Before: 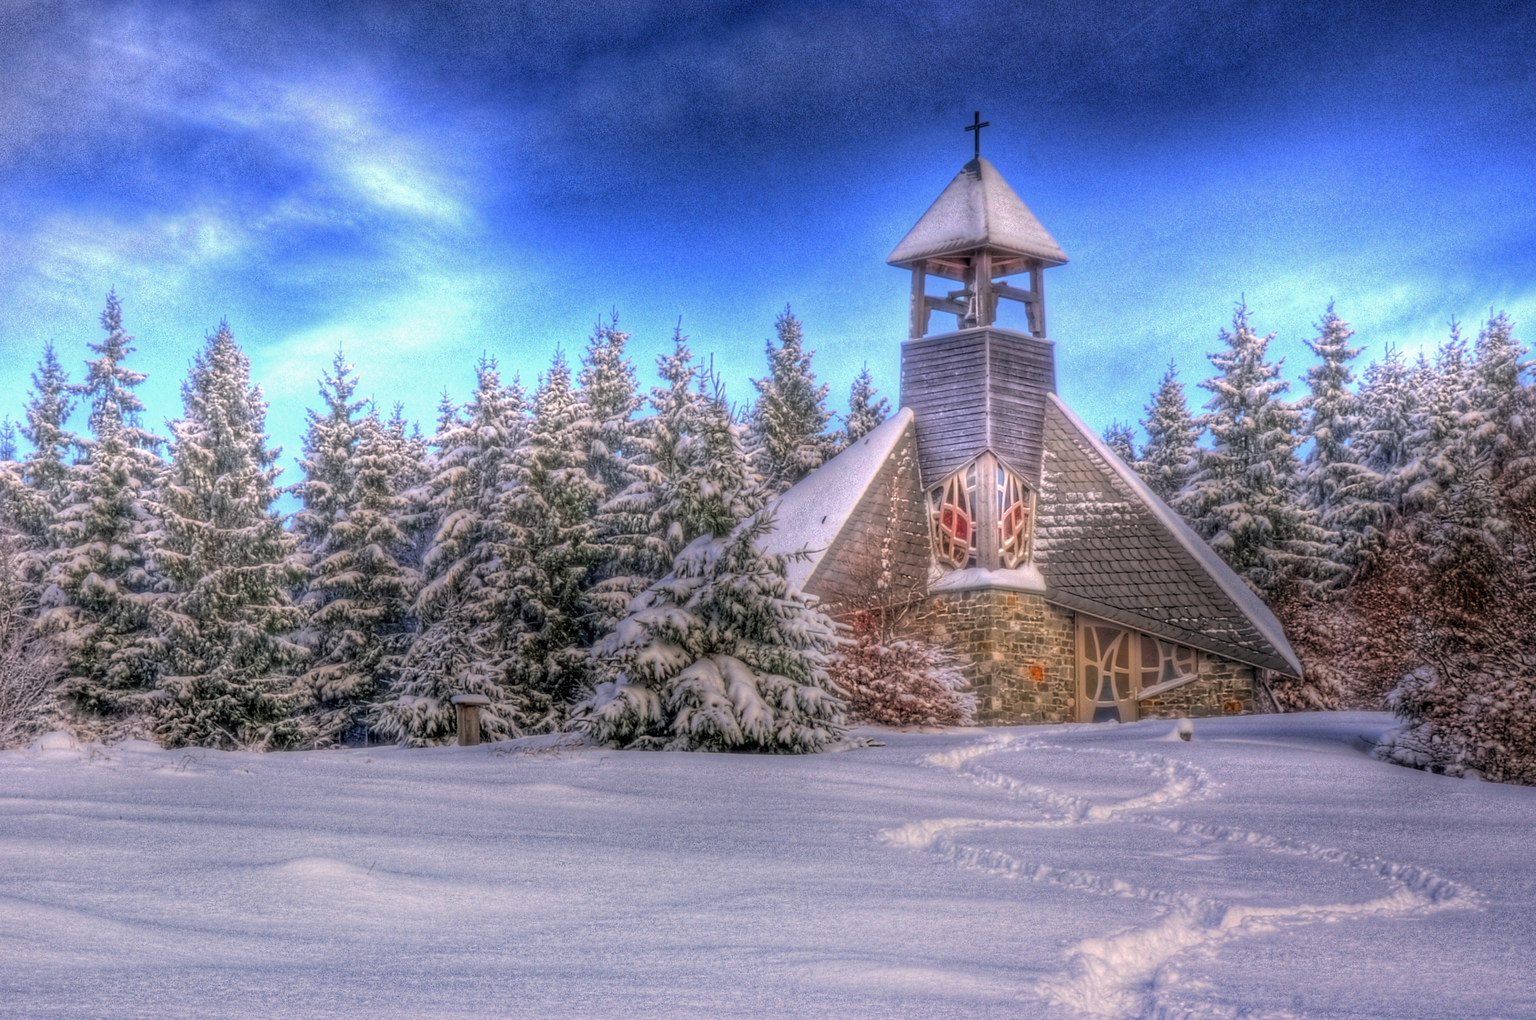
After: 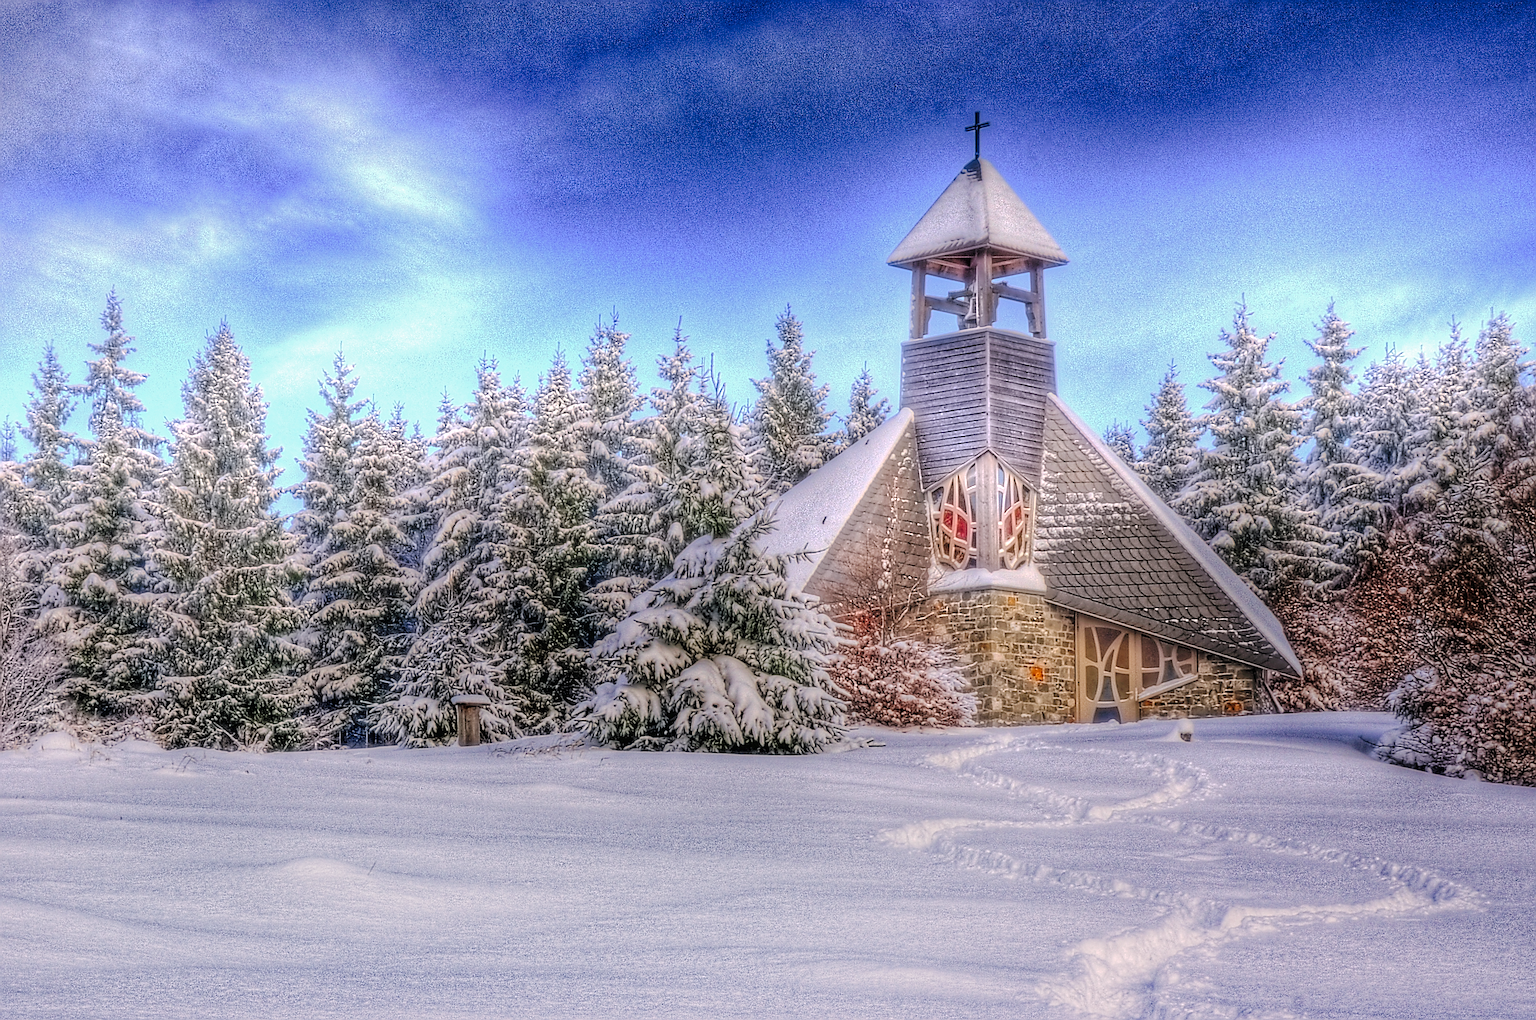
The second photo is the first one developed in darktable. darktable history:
tone curve: curves: ch0 [(0, 0) (0.003, 0.015) (0.011, 0.021) (0.025, 0.032) (0.044, 0.046) (0.069, 0.062) (0.1, 0.08) (0.136, 0.117) (0.177, 0.165) (0.224, 0.221) (0.277, 0.298) (0.335, 0.385) (0.399, 0.469) (0.468, 0.558) (0.543, 0.637) (0.623, 0.708) (0.709, 0.771) (0.801, 0.84) (0.898, 0.907) (1, 1)], preserve colors none
sharpen: amount 1.995
